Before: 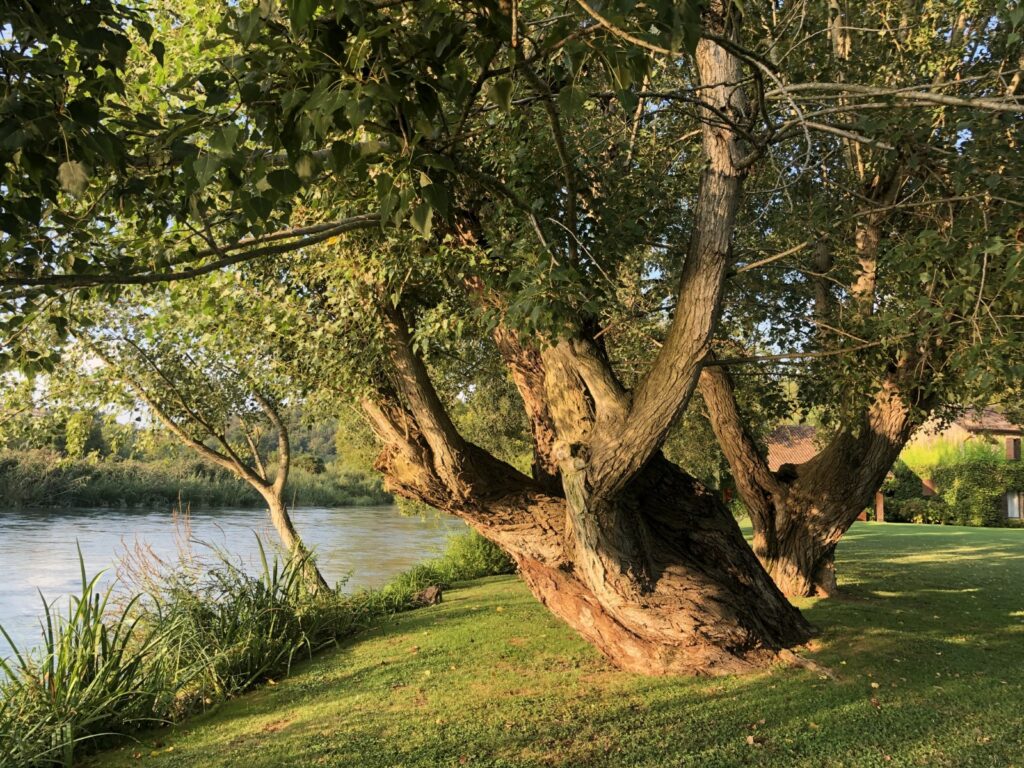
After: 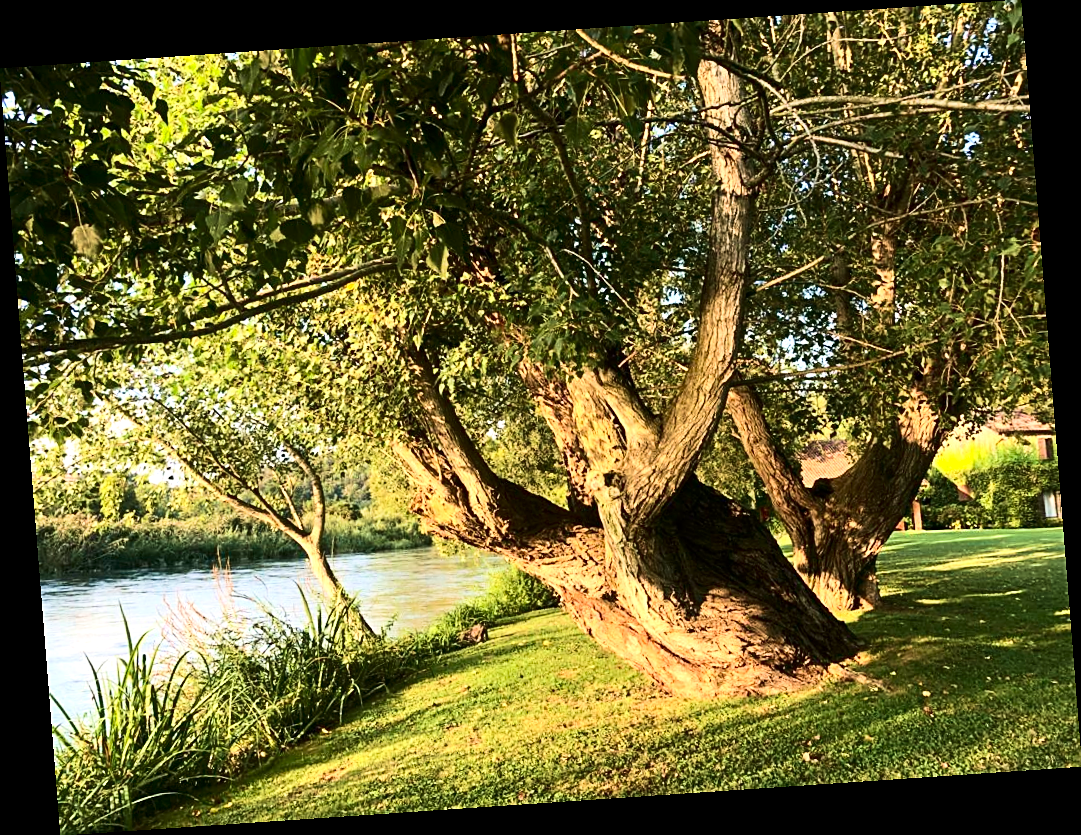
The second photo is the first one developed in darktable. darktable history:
velvia: strength 40%
contrast brightness saturation: contrast 0.28
rotate and perspective: rotation -4.2°, shear 0.006, automatic cropping off
sharpen: on, module defaults
exposure: black level correction 0, exposure 0.6 EV, compensate exposure bias true, compensate highlight preservation false
